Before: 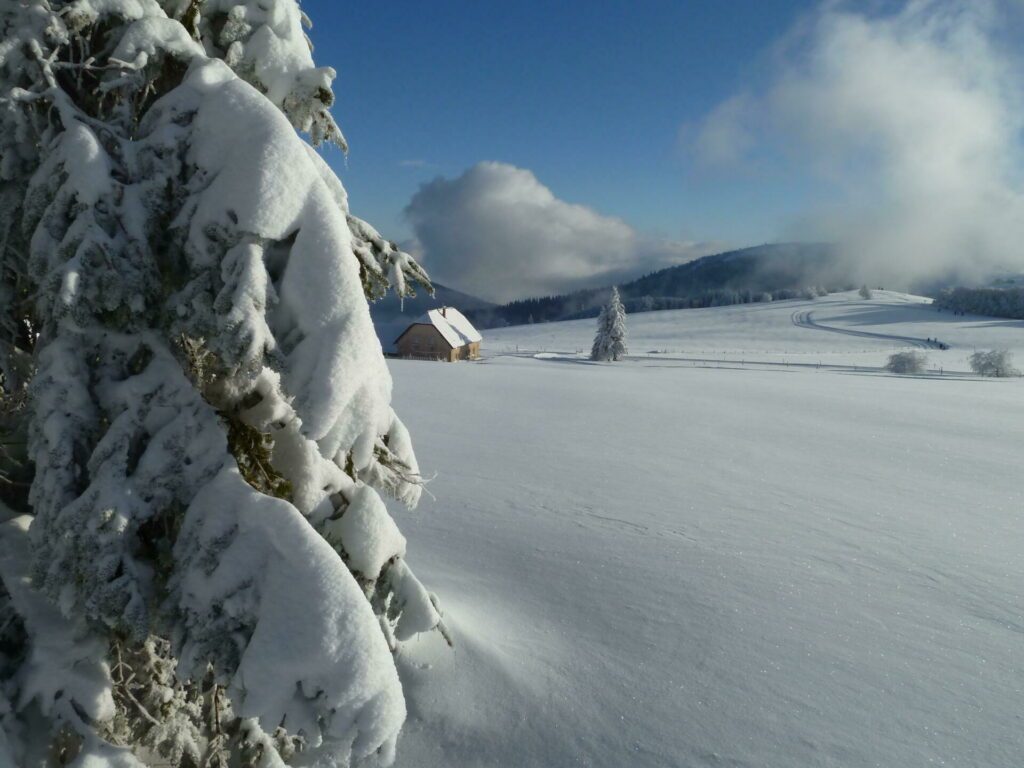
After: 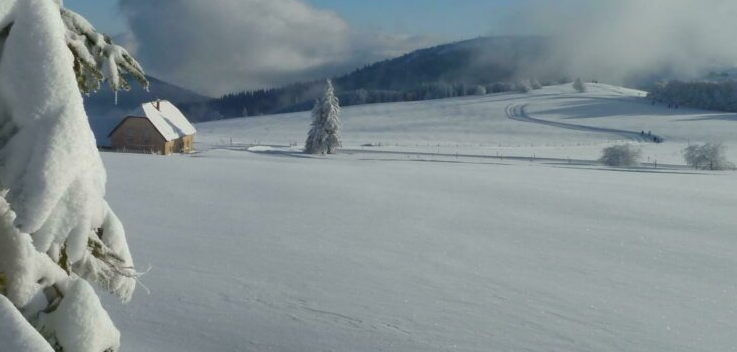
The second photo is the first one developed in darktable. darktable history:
shadows and highlights: on, module defaults
crop and rotate: left 27.938%, top 27.046%, bottom 27.046%
